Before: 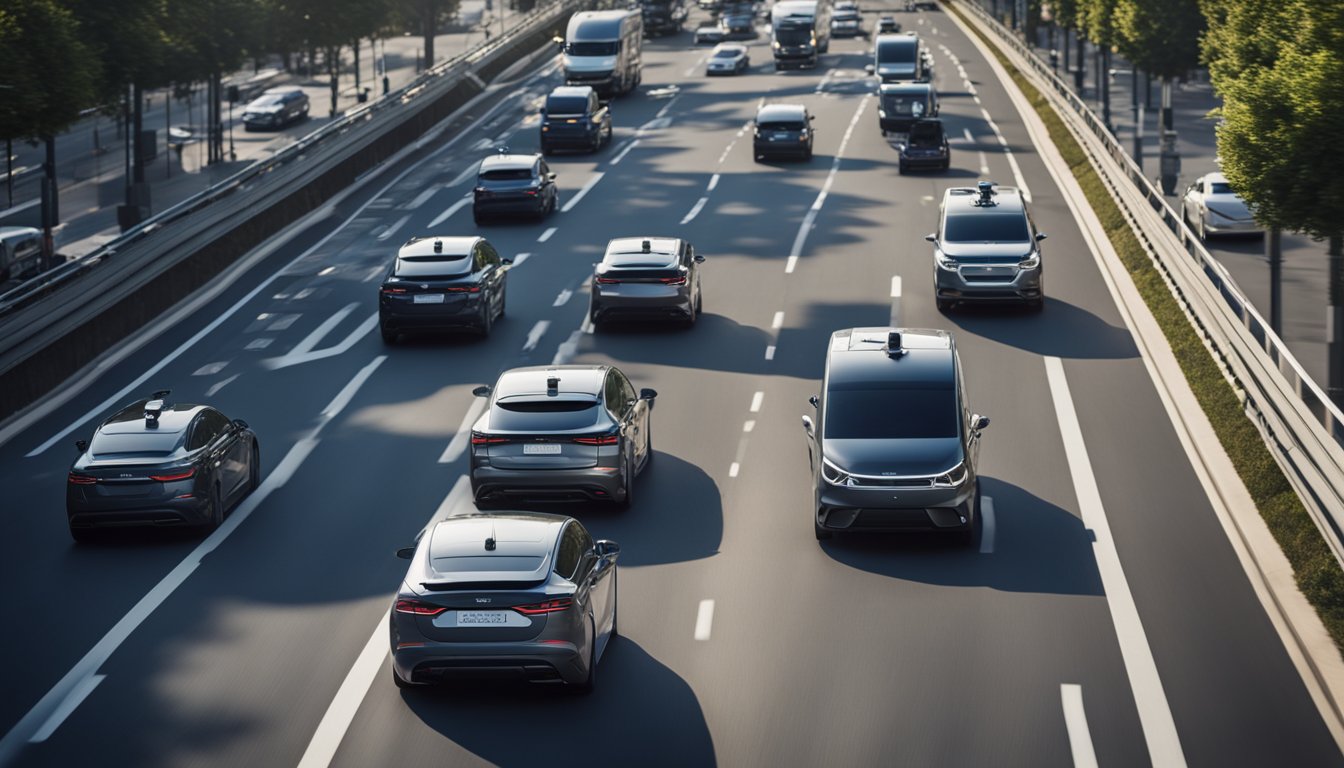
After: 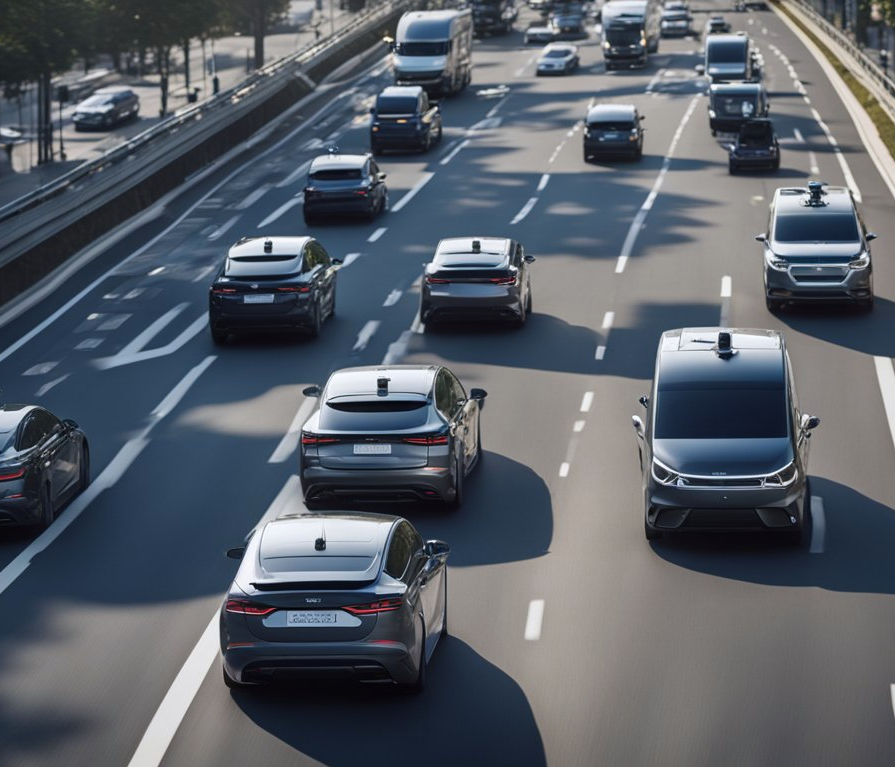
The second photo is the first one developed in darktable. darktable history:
white balance: red 0.983, blue 1.036
crop and rotate: left 12.673%, right 20.66%
